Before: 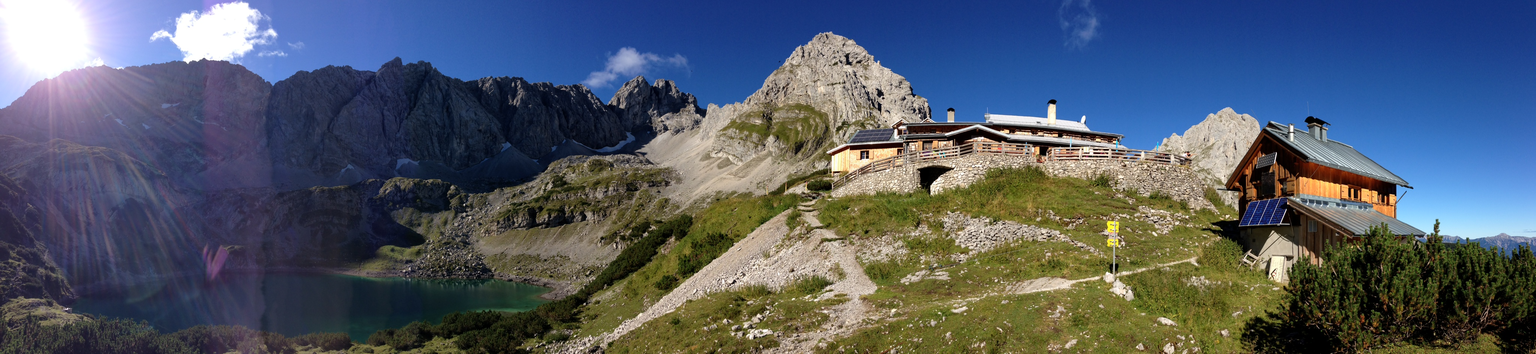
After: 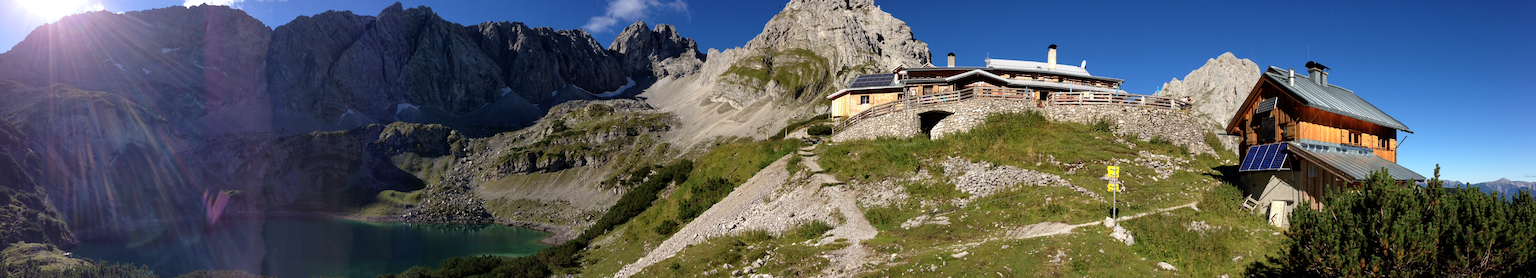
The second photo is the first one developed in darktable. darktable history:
crop and rotate: top 15.776%, bottom 5.429%
